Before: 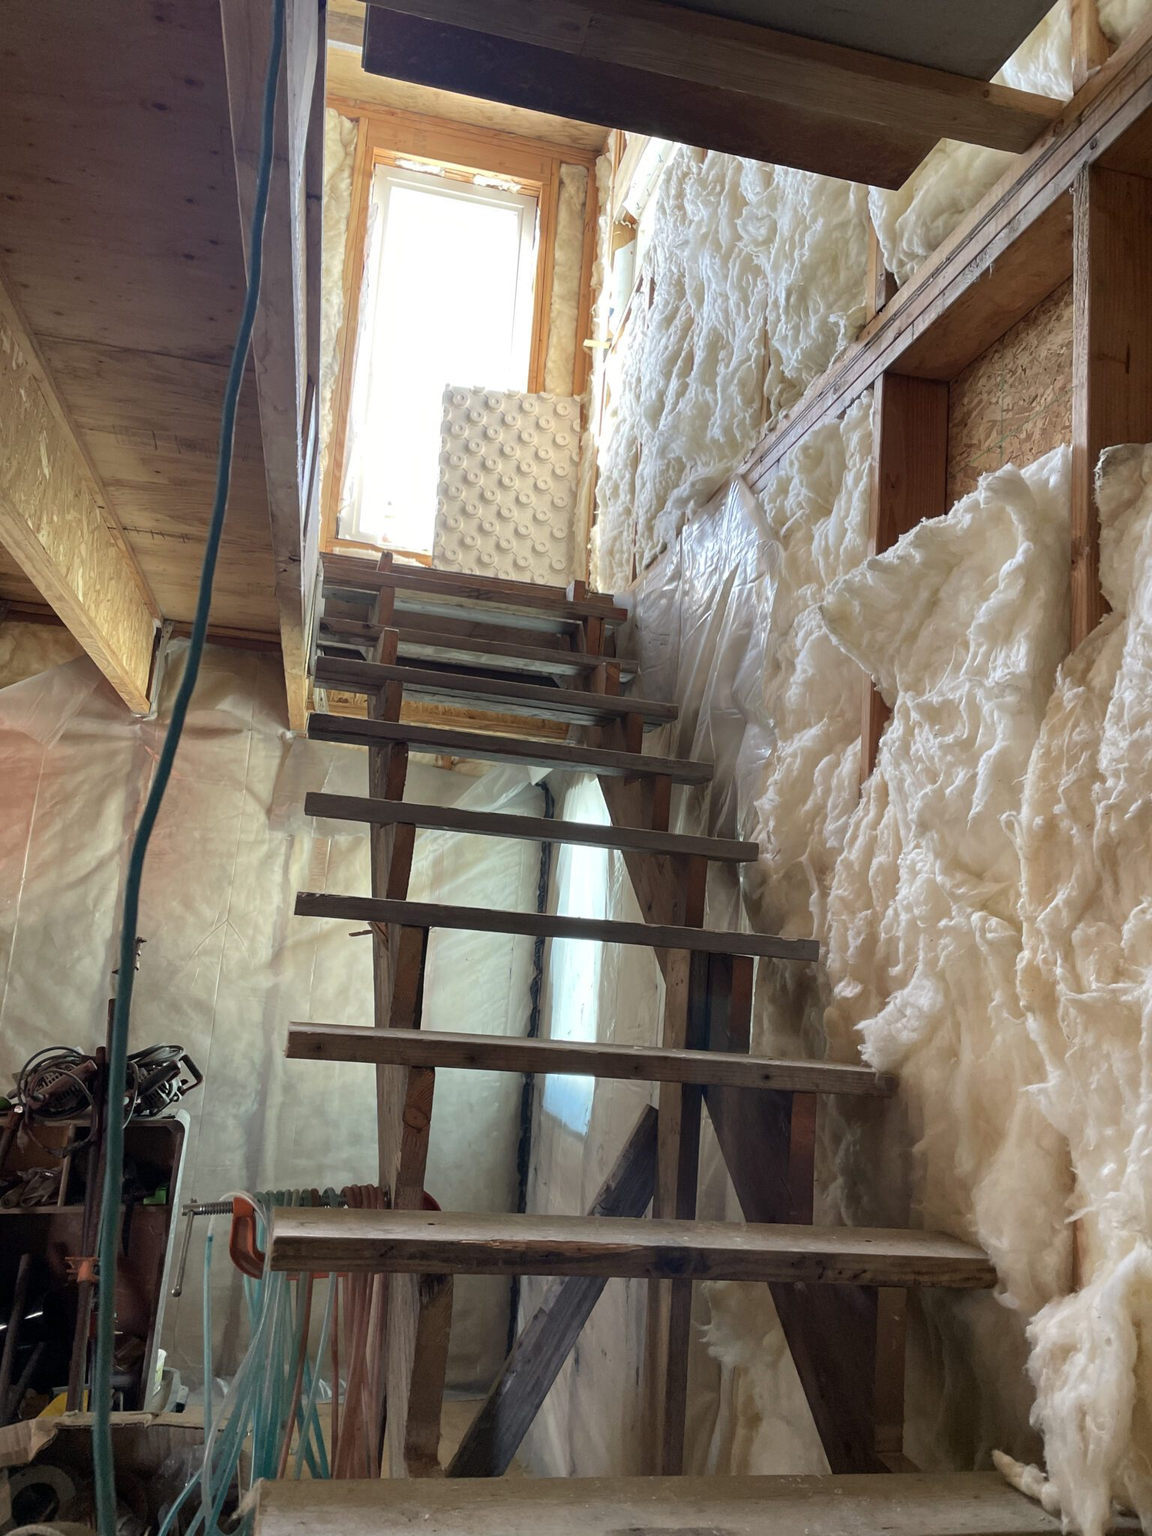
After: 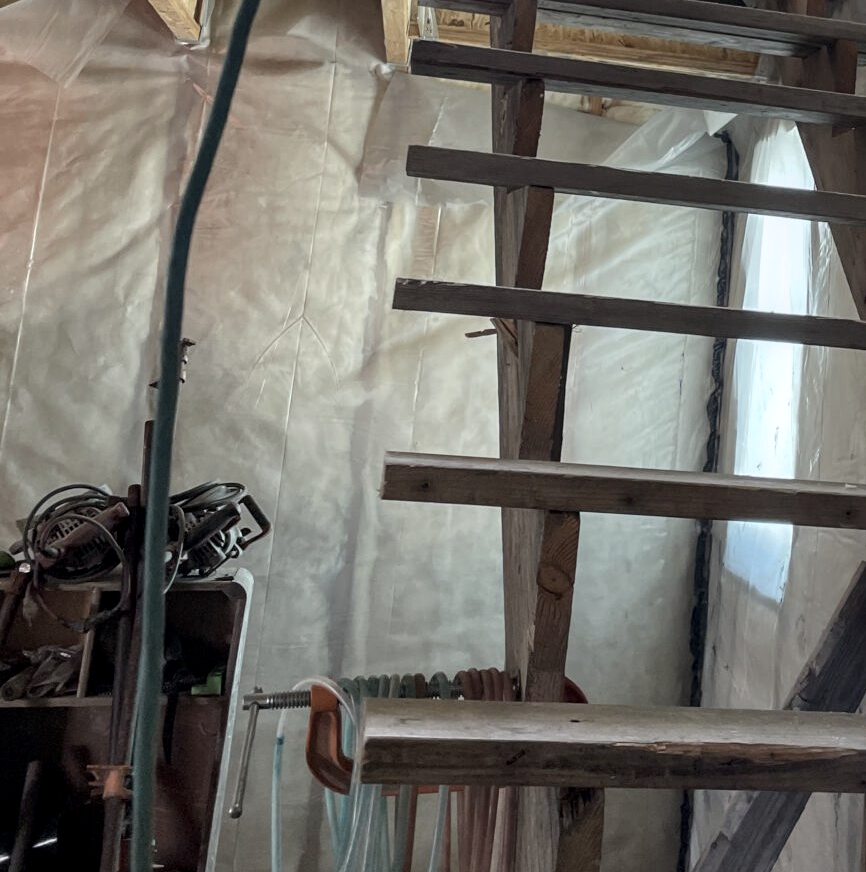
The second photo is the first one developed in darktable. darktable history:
color balance rgb: perceptual saturation grading › global saturation 30%, global vibrance 20%
color zones: curves: ch1 [(0, 0.292) (0.001, 0.292) (0.2, 0.264) (0.4, 0.248) (0.6, 0.248) (0.8, 0.264) (0.999, 0.292) (1, 0.292)]
crop: top 44.483%, right 43.593%, bottom 12.892%
local contrast: on, module defaults
white balance: red 0.976, blue 1.04
